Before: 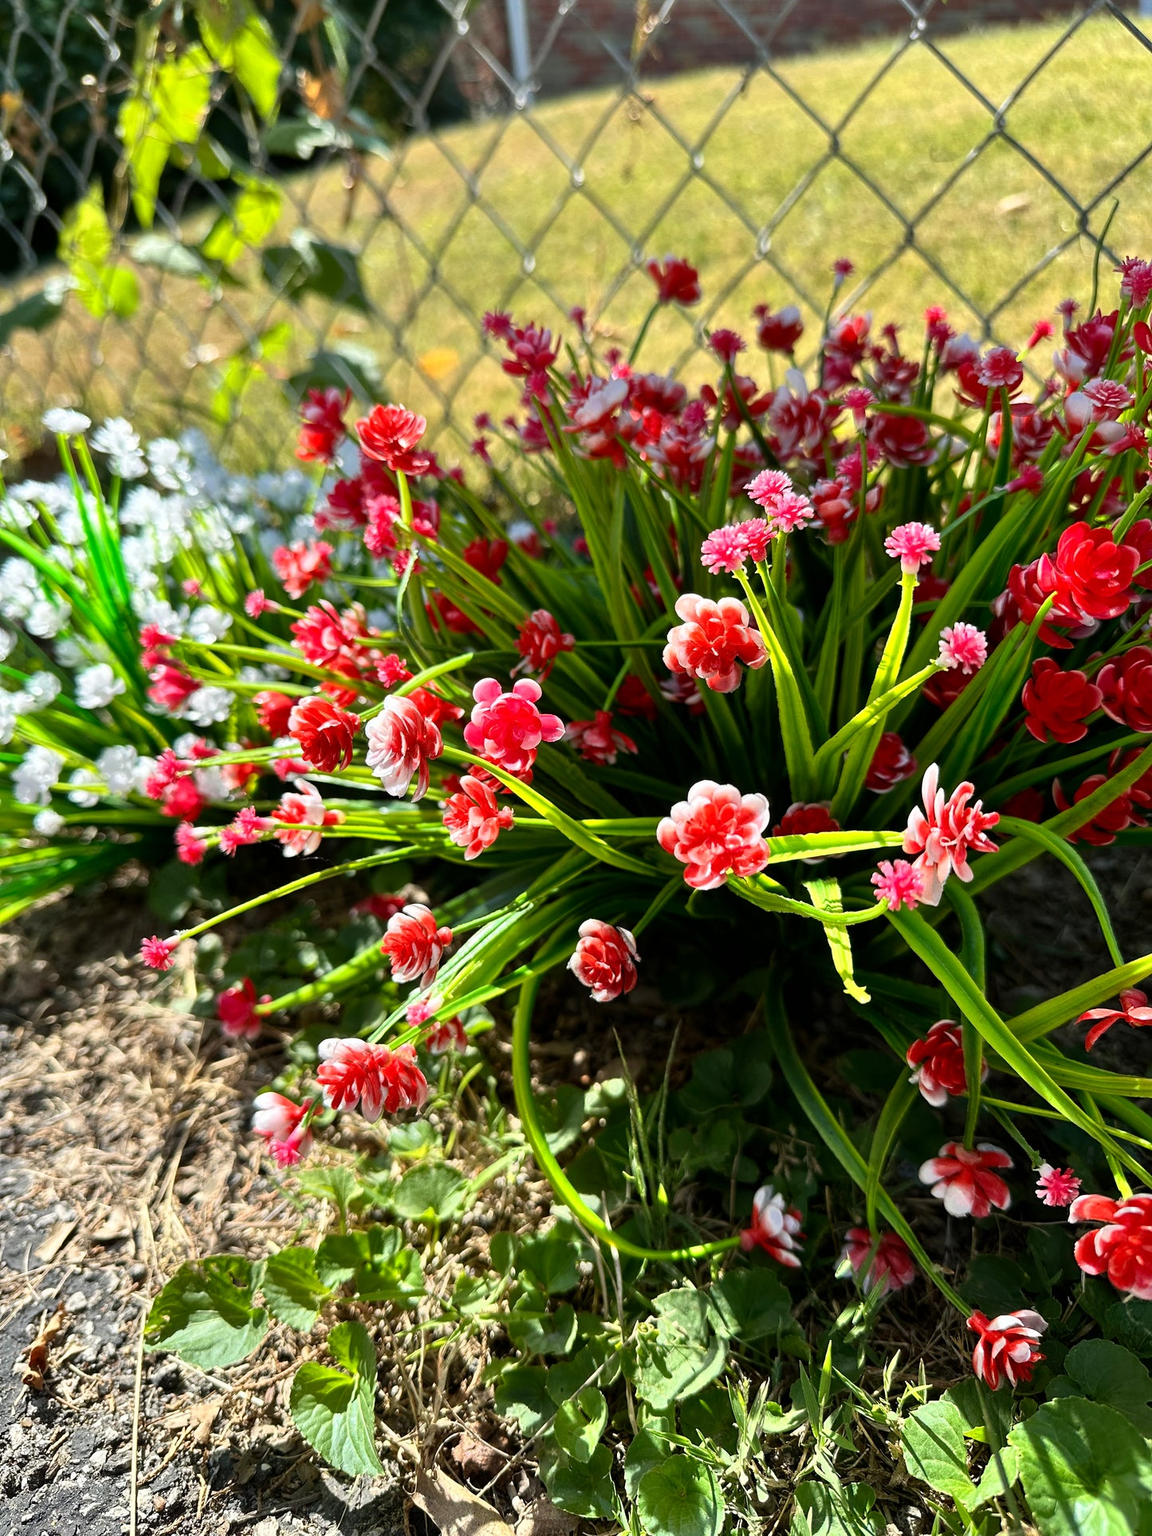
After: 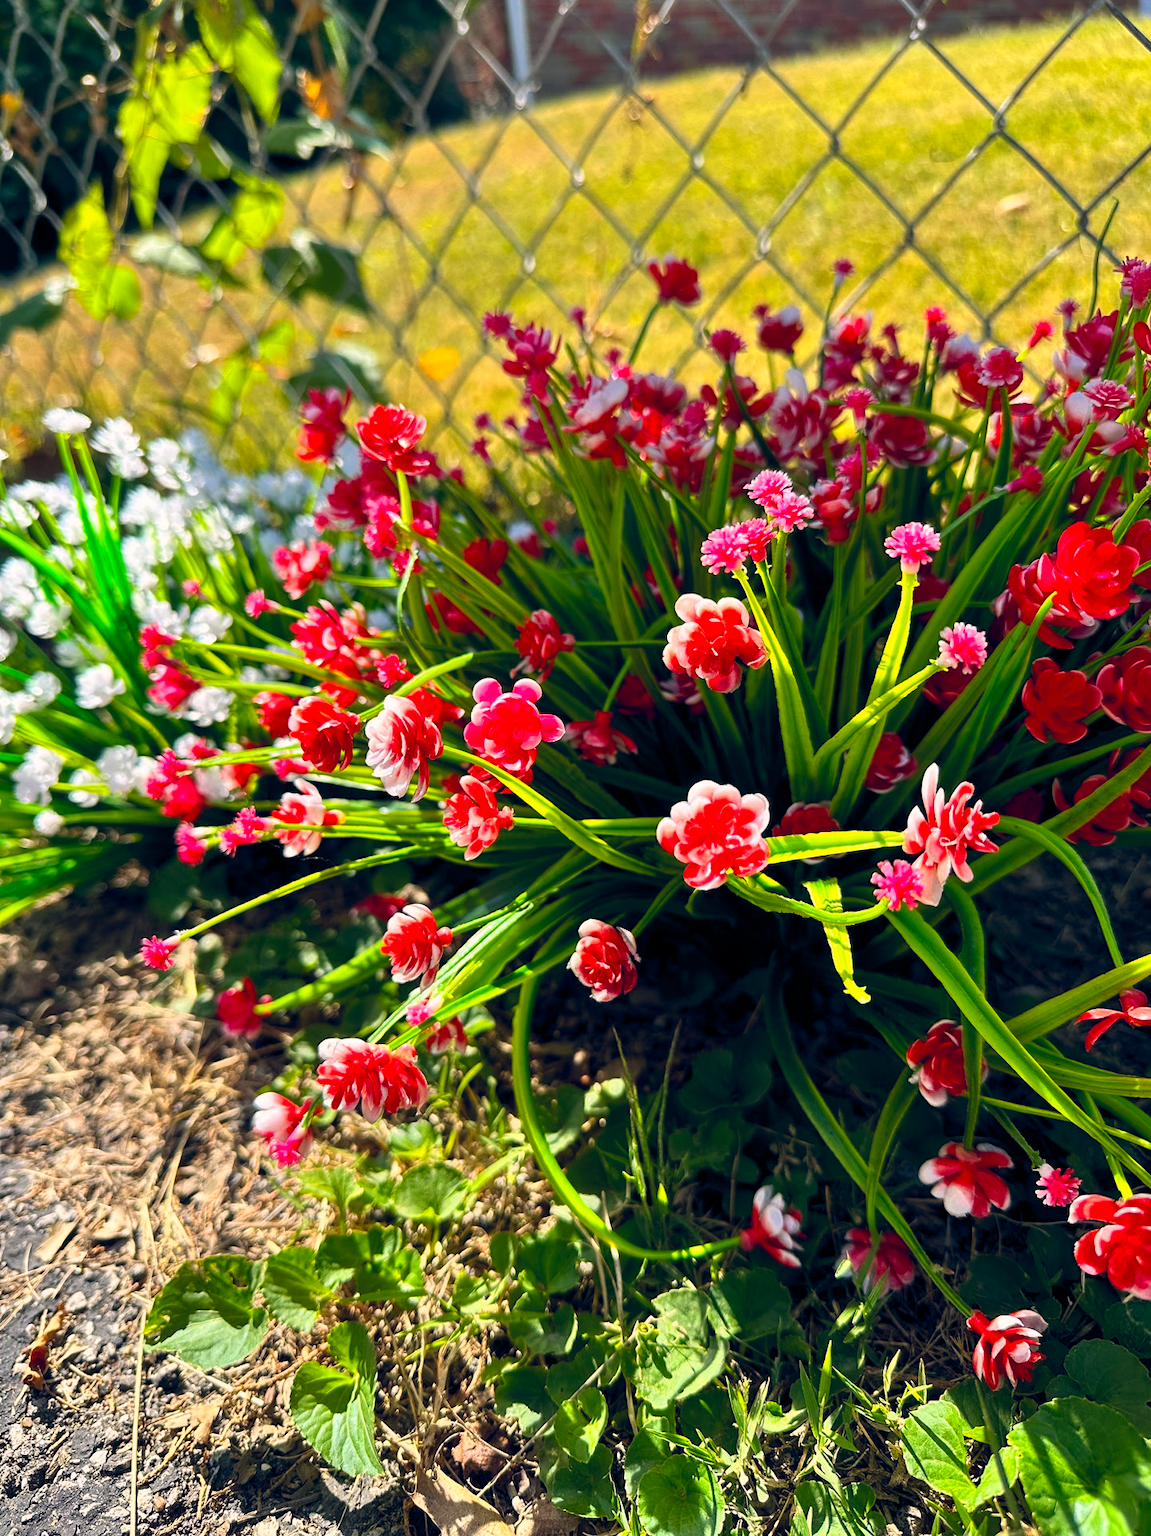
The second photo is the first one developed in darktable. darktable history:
color balance rgb: shadows lift › hue 87.51°, highlights gain › chroma 0.68%, highlights gain › hue 55.1°, global offset › chroma 0.13%, global offset › hue 253.66°, linear chroma grading › global chroma 0.5%, perceptual saturation grading › global saturation 16.38%
color correction: highlights a* 3.22, highlights b* 1.93, saturation 1.19
